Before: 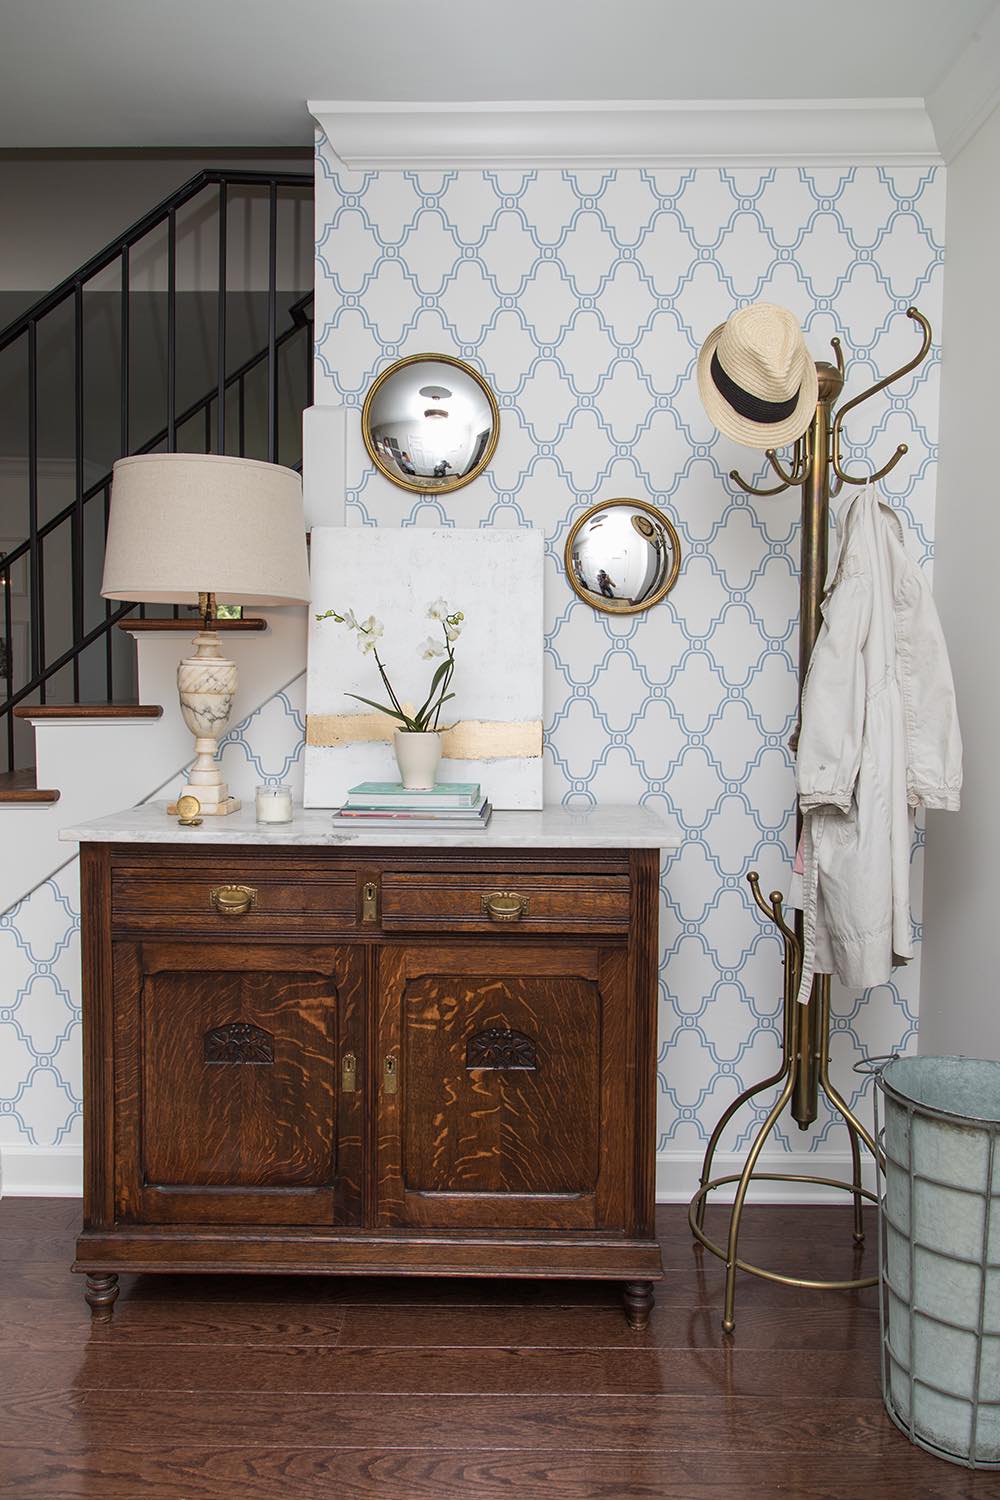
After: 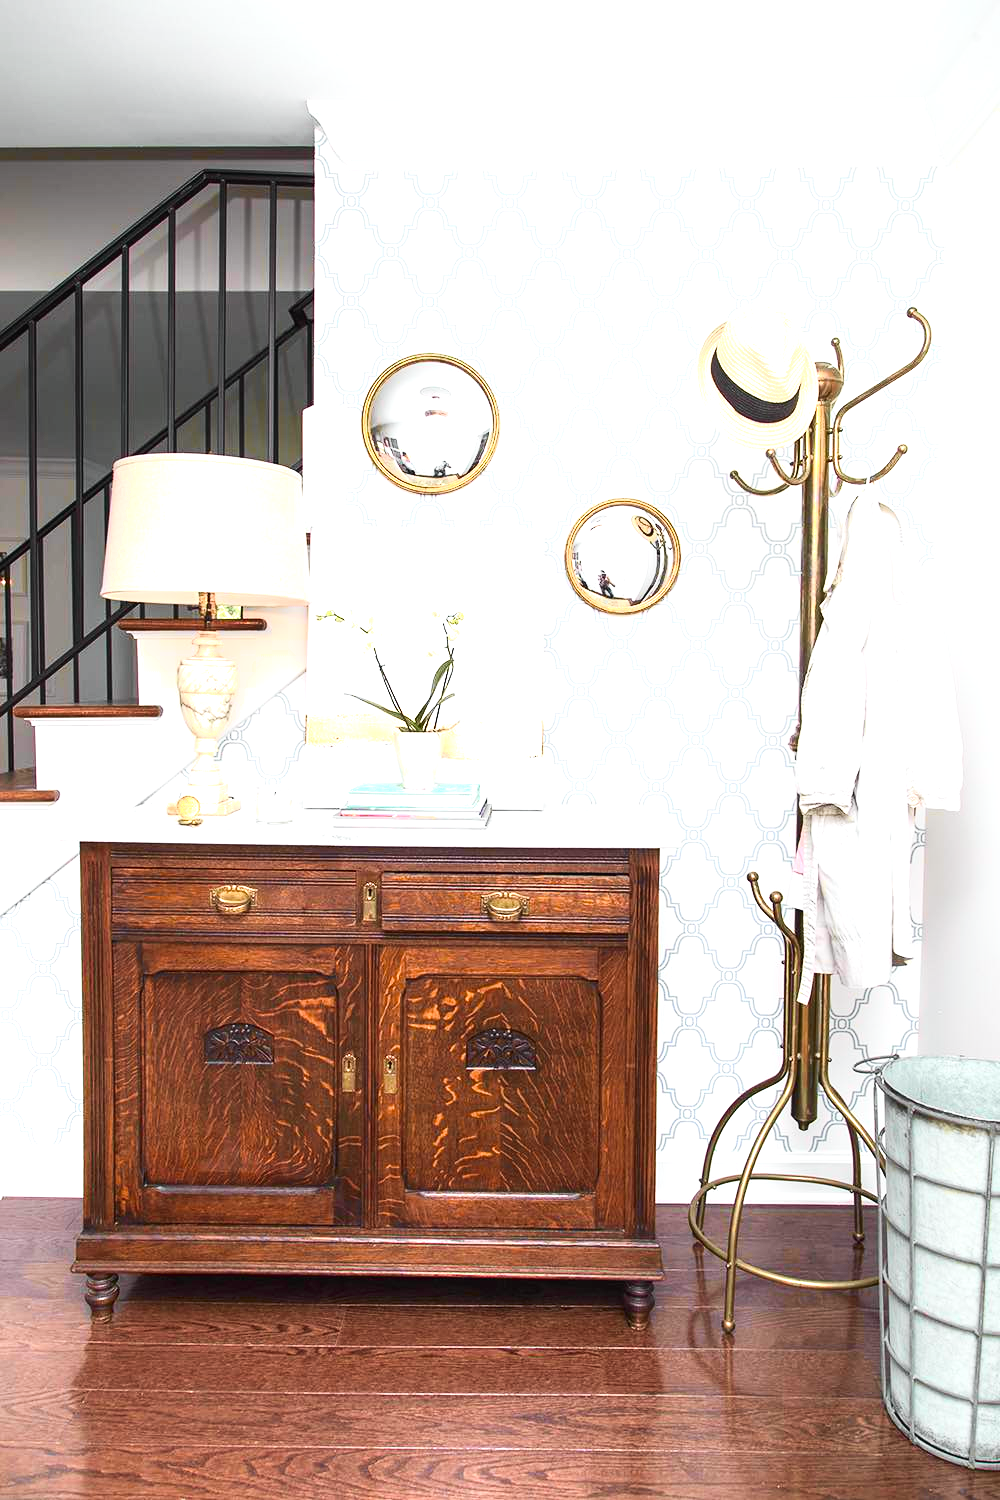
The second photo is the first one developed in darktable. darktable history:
color balance rgb: shadows fall-off 101%, linear chroma grading › mid-tones 7.63%, perceptual saturation grading › mid-tones 11.68%, mask middle-gray fulcrum 22.45%, global vibrance 10.11%, saturation formula JzAzBz (2021)
shadows and highlights: shadows 0, highlights 40
exposure: black level correction 0, exposure 1.388 EV, compensate exposure bias true, compensate highlight preservation false
tone curve: curves: ch0 [(0, 0.015) (0.037, 0.032) (0.131, 0.113) (0.275, 0.26) (0.497, 0.531) (0.617, 0.663) (0.704, 0.748) (0.813, 0.842) (0.911, 0.931) (0.997, 1)]; ch1 [(0, 0) (0.301, 0.3) (0.444, 0.438) (0.493, 0.494) (0.501, 0.499) (0.534, 0.543) (0.582, 0.605) (0.658, 0.687) (0.746, 0.79) (1, 1)]; ch2 [(0, 0) (0.246, 0.234) (0.36, 0.356) (0.415, 0.426) (0.476, 0.492) (0.502, 0.499) (0.525, 0.513) (0.533, 0.534) (0.586, 0.598) (0.634, 0.643) (0.706, 0.717) (0.853, 0.83) (1, 0.951)], color space Lab, independent channels, preserve colors none
